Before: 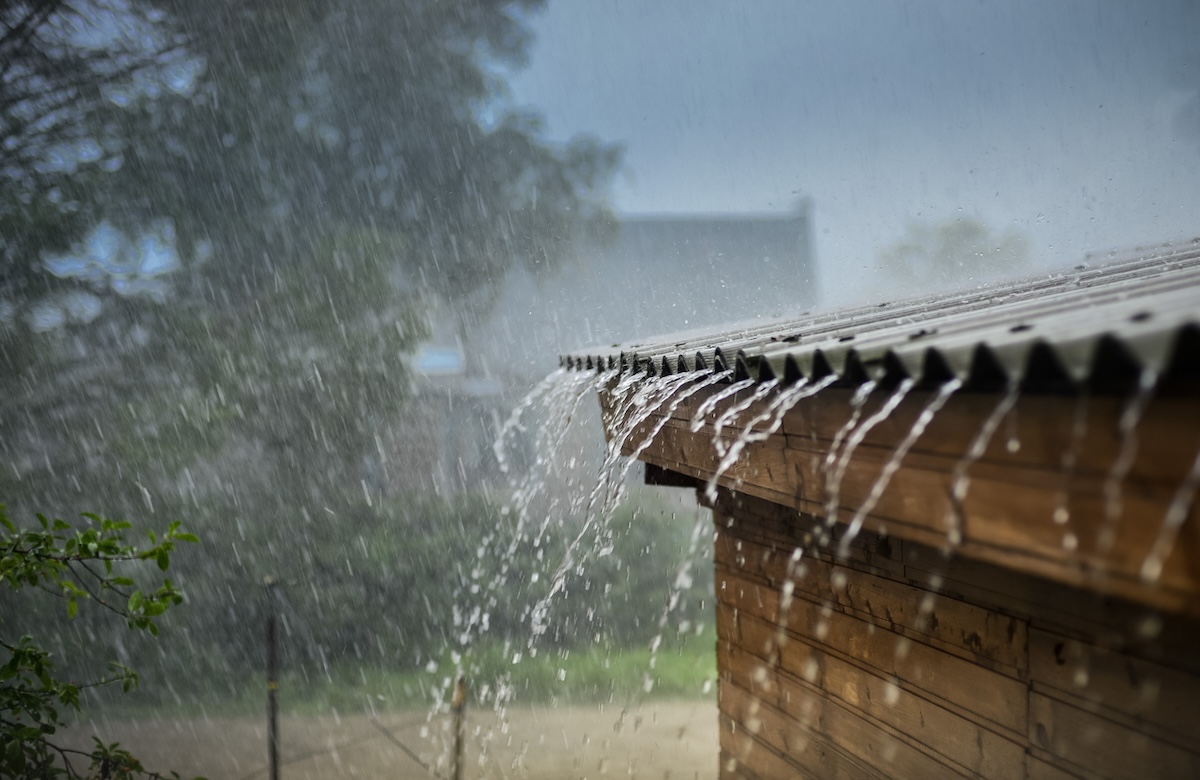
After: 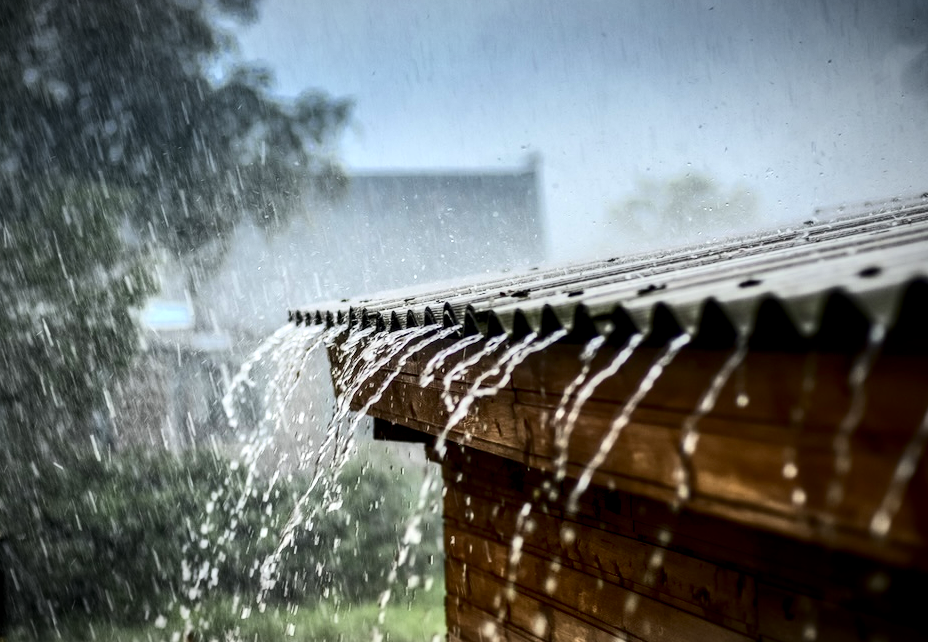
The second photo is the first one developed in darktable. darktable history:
exposure: black level correction 0.004, exposure 0.016 EV, compensate exposure bias true, compensate highlight preservation false
contrast brightness saturation: contrast 0.399, brightness 0.044, saturation 0.249
crop: left 22.662%, top 5.884%, bottom 11.782%
local contrast: highlights 24%, detail 150%
vignetting: brightness -0.411, saturation -0.305, automatic ratio true
tone equalizer: edges refinement/feathering 500, mask exposure compensation -1.57 EV, preserve details no
